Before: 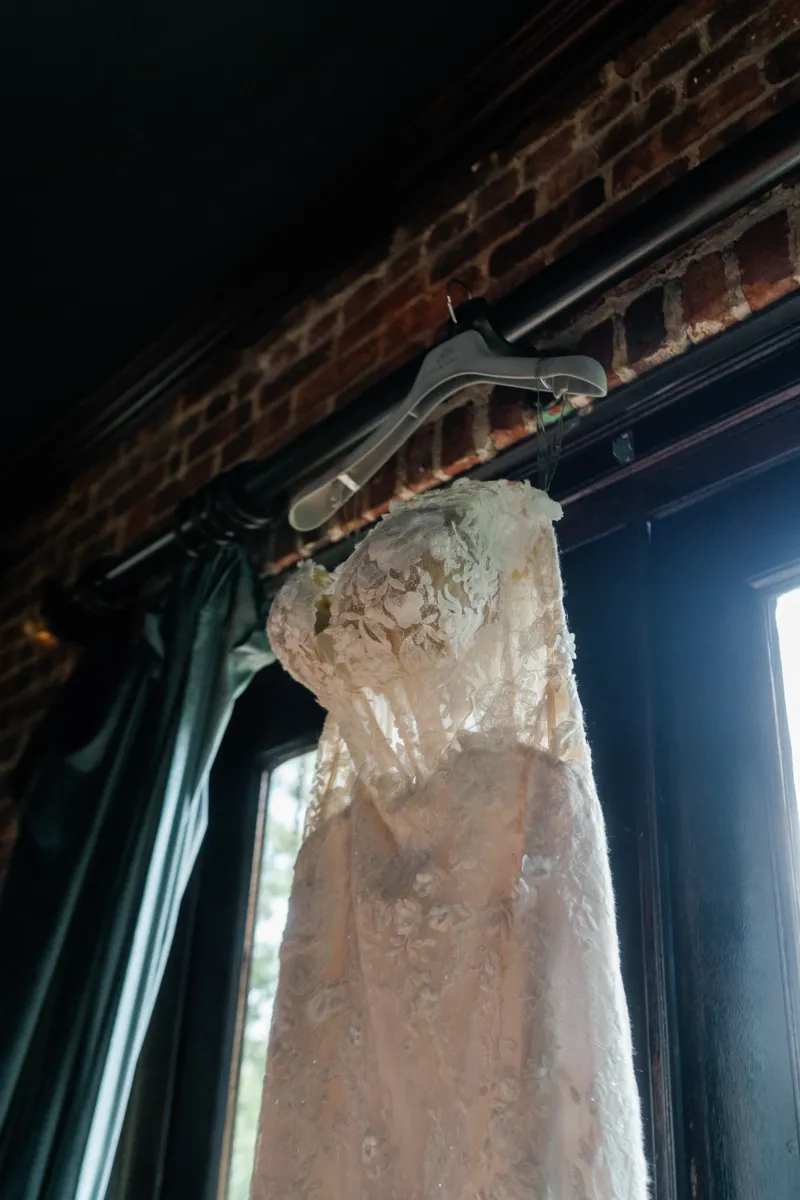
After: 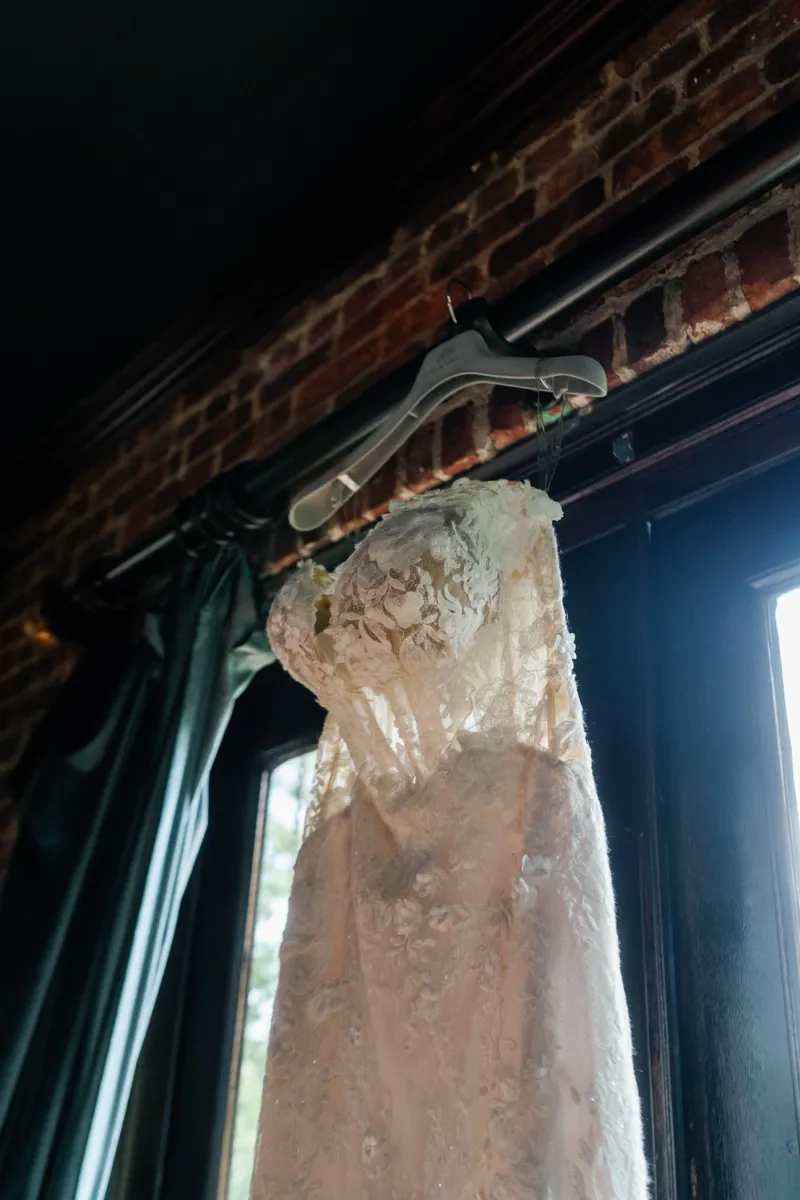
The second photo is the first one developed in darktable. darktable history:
contrast brightness saturation: contrast 0.1, brightness 0.03, saturation 0.09
exposure: exposure -0.021 EV, compensate highlight preservation false
